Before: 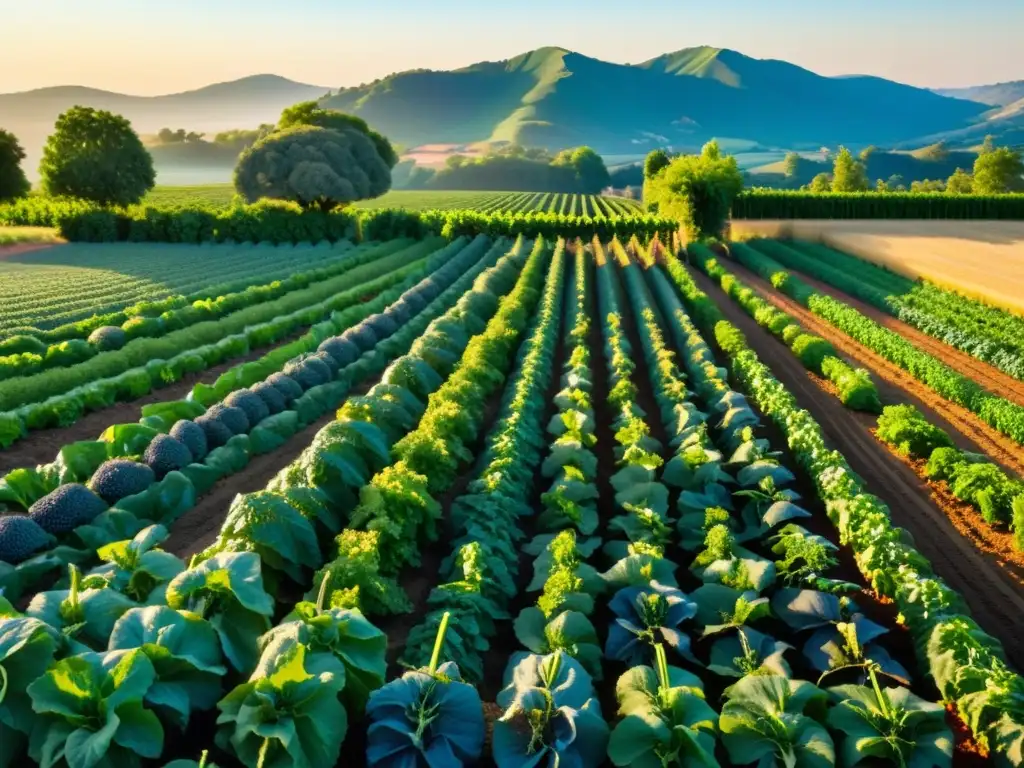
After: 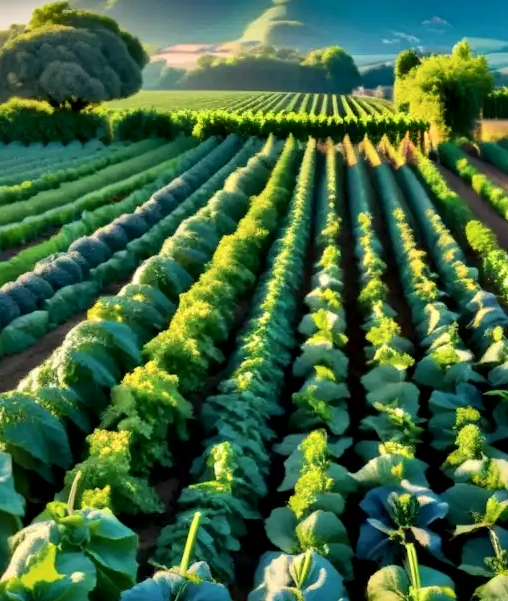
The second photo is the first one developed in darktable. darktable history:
shadows and highlights: highlights color adjustment 39.06%, soften with gaussian
crop and rotate: angle 0.02°, left 24.364%, top 13.084%, right 25.932%, bottom 8.545%
local contrast: mode bilateral grid, contrast 21, coarseness 50, detail 173%, midtone range 0.2
